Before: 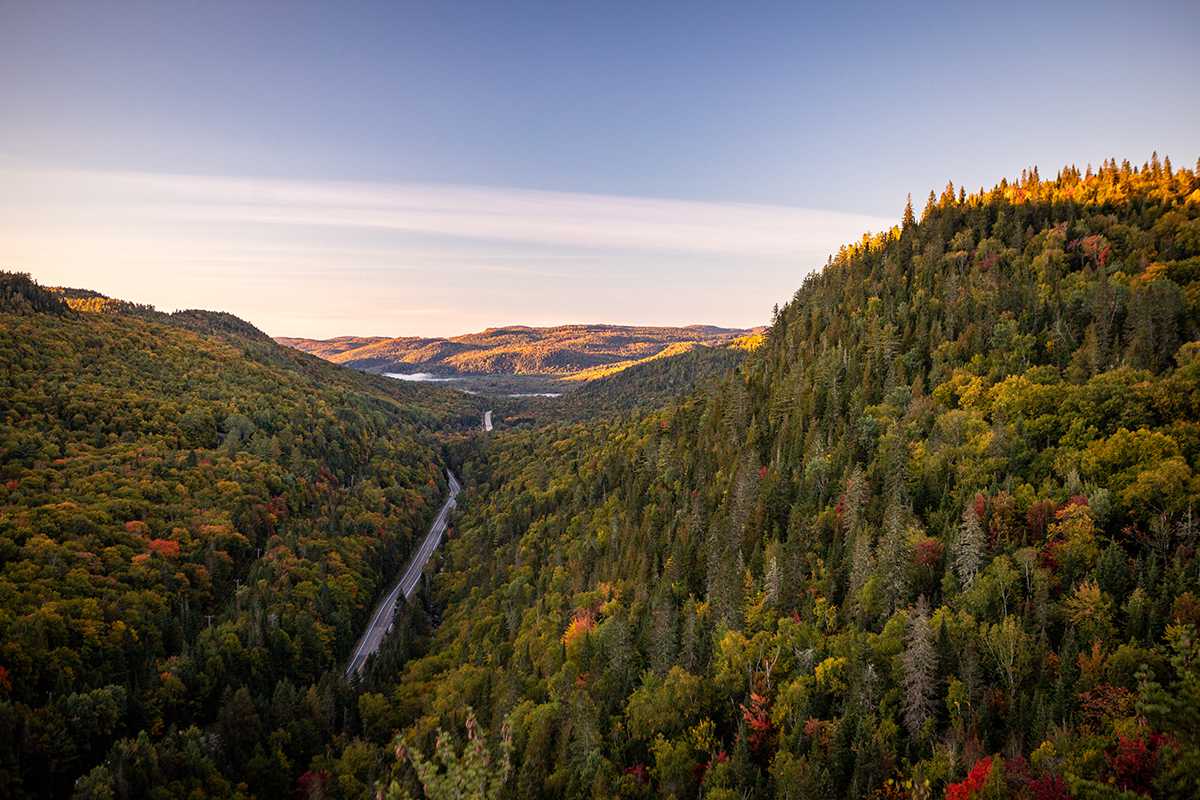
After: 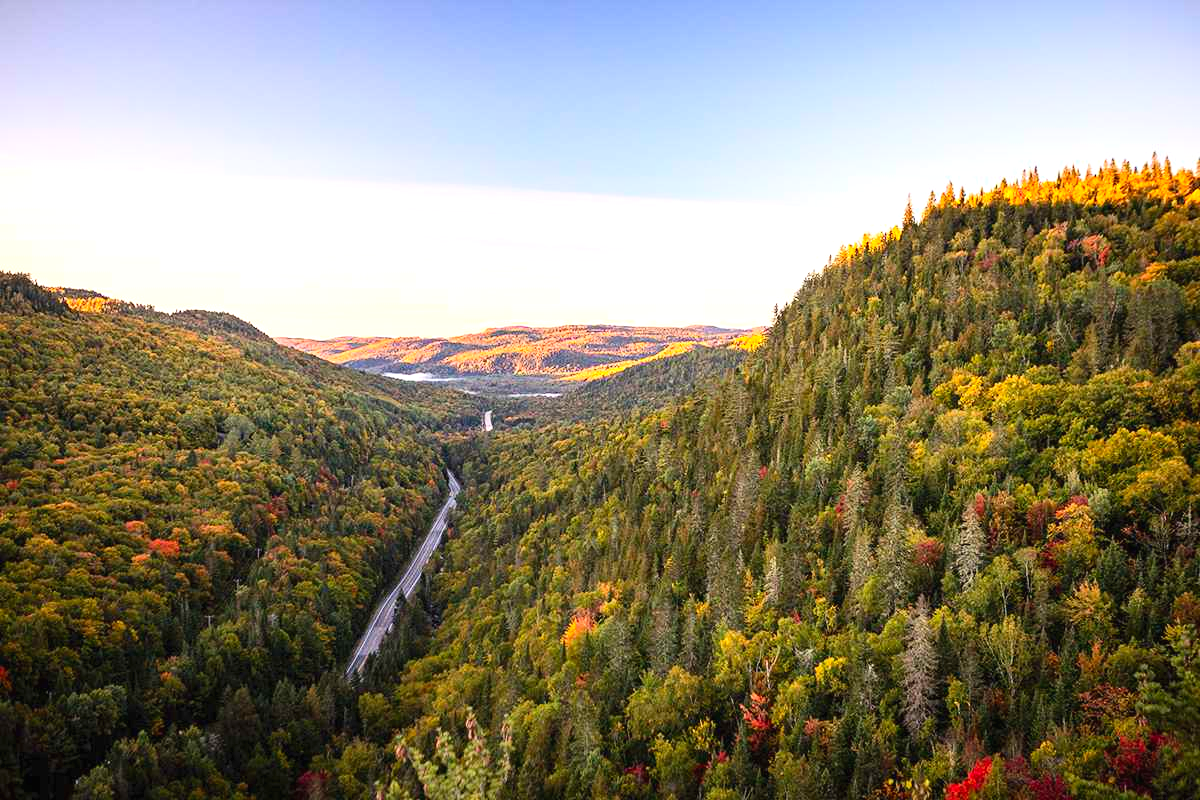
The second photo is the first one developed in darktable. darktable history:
contrast brightness saturation: contrast 0.201, brightness 0.161, saturation 0.224
exposure: black level correction 0, exposure 0.694 EV, compensate exposure bias true, compensate highlight preservation false
